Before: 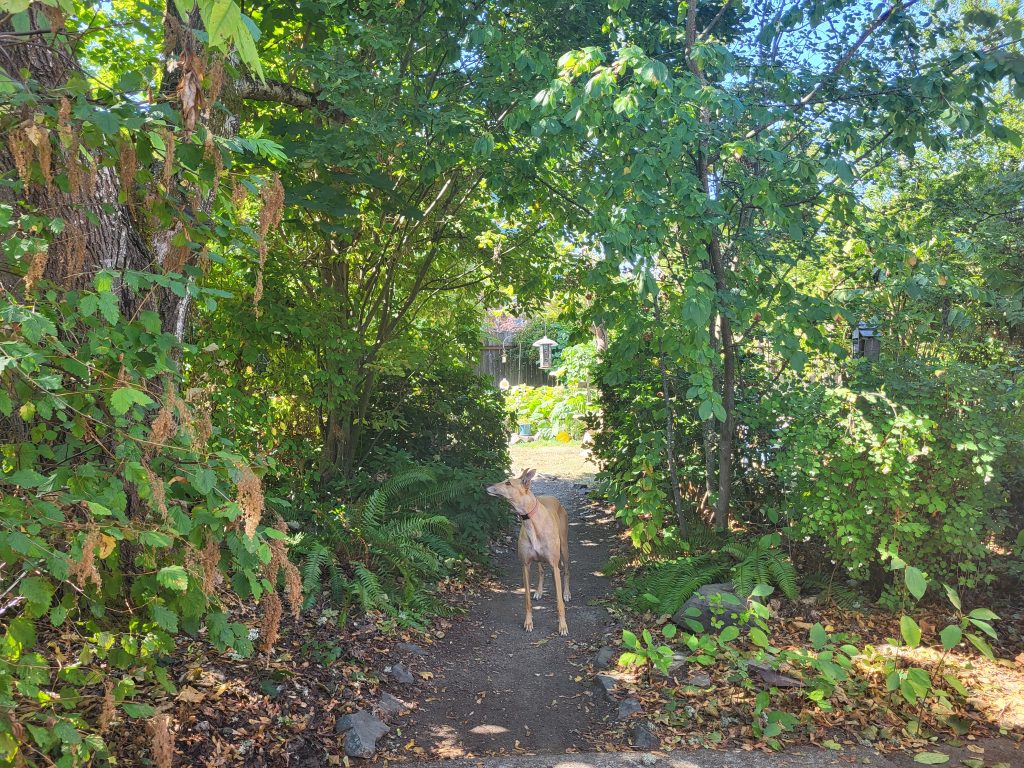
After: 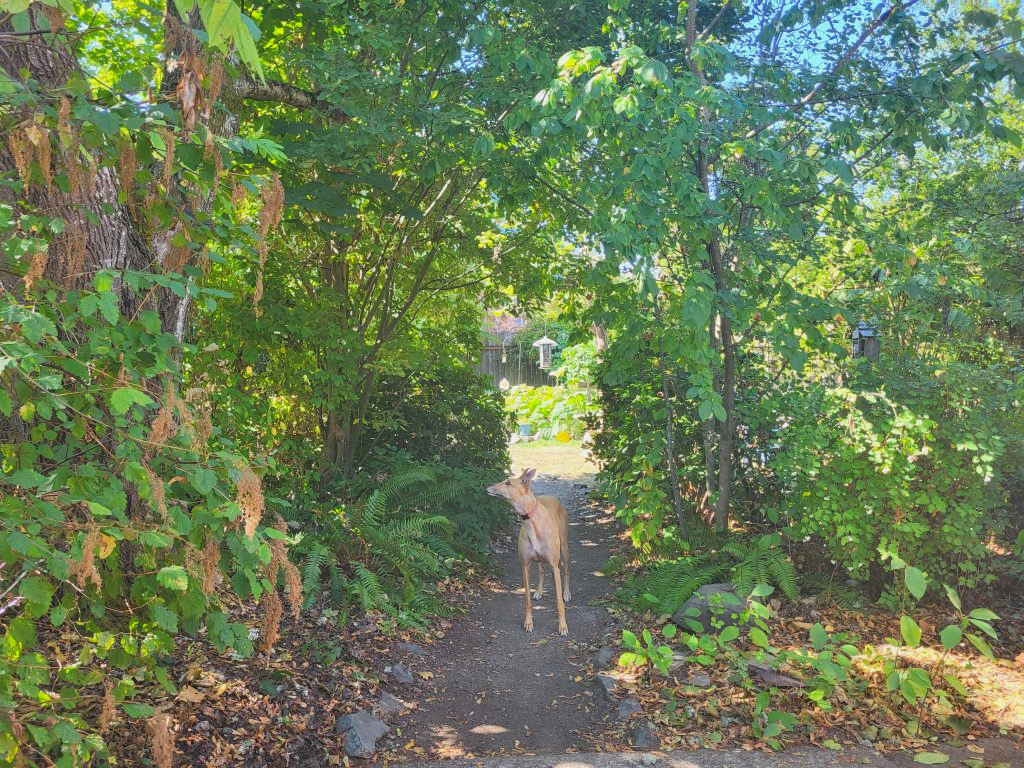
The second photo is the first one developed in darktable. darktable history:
contrast brightness saturation: contrast -0.1, brightness 0.05, saturation 0.08
